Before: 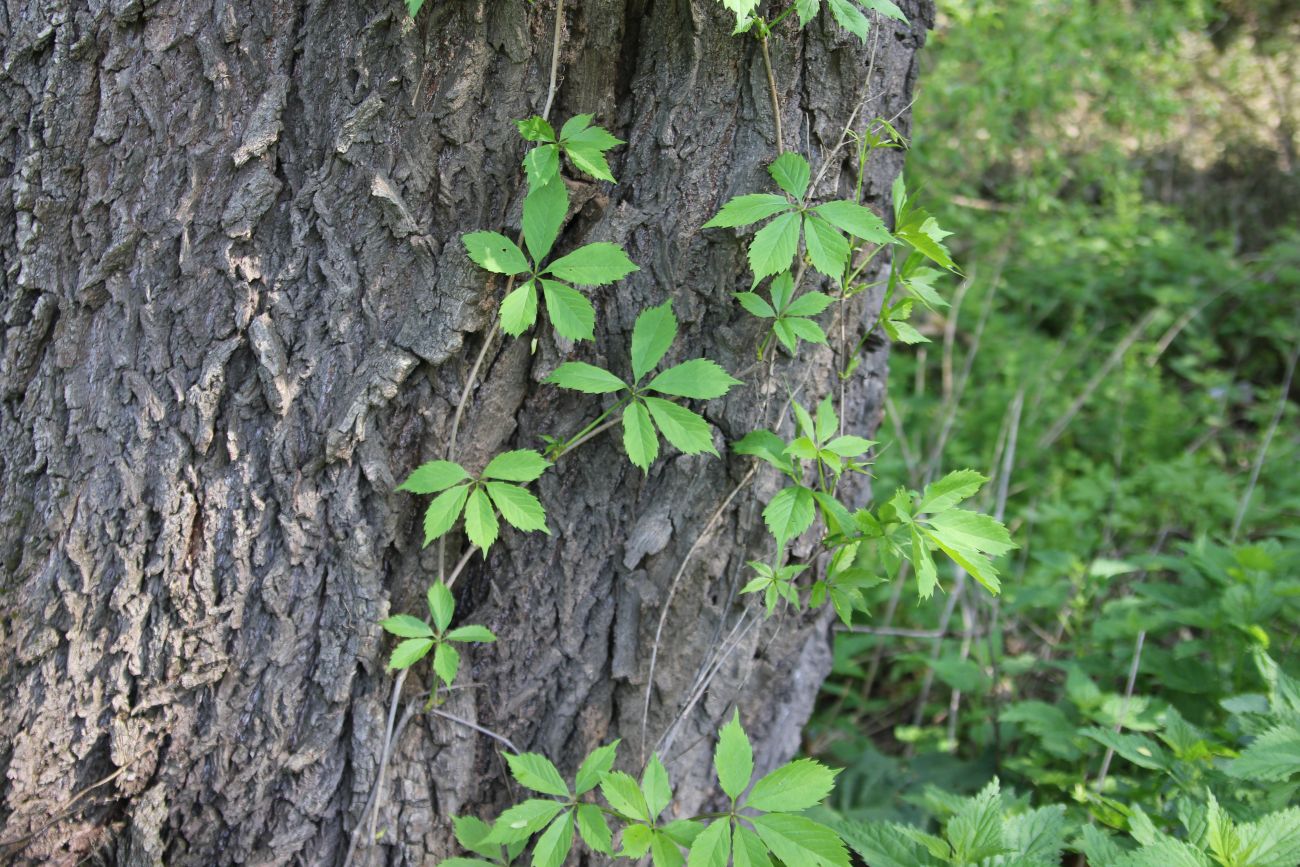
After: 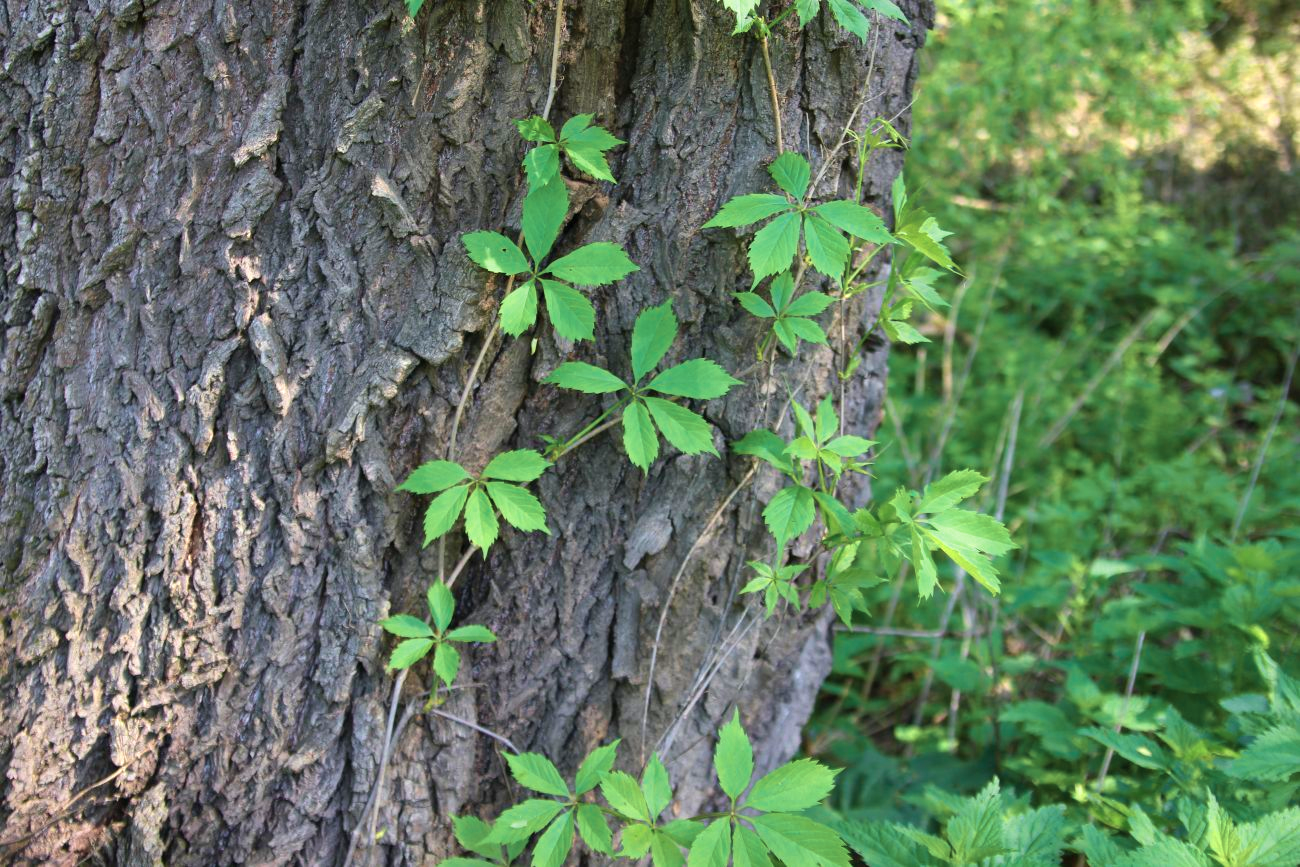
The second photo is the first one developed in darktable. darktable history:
velvia: strength 56%
color zones: curves: ch0 [(0.018, 0.548) (0.224, 0.64) (0.425, 0.447) (0.675, 0.575) (0.732, 0.579)]; ch1 [(0.066, 0.487) (0.25, 0.5) (0.404, 0.43) (0.75, 0.421) (0.956, 0.421)]; ch2 [(0.044, 0.561) (0.215, 0.465) (0.399, 0.544) (0.465, 0.548) (0.614, 0.447) (0.724, 0.43) (0.882, 0.623) (0.956, 0.632)]
